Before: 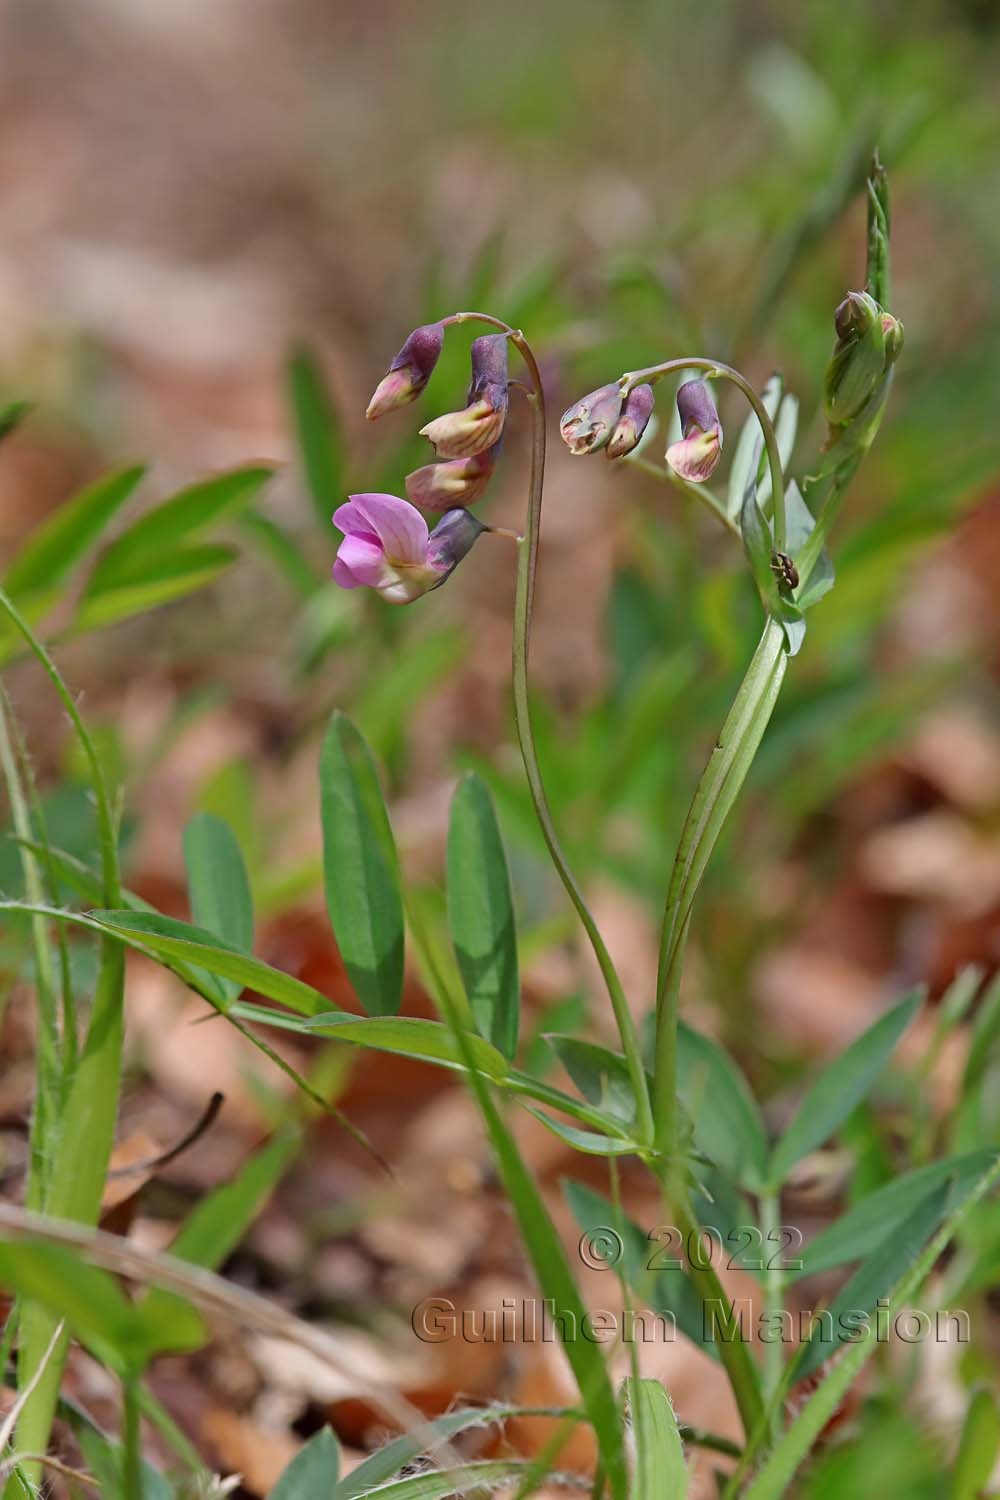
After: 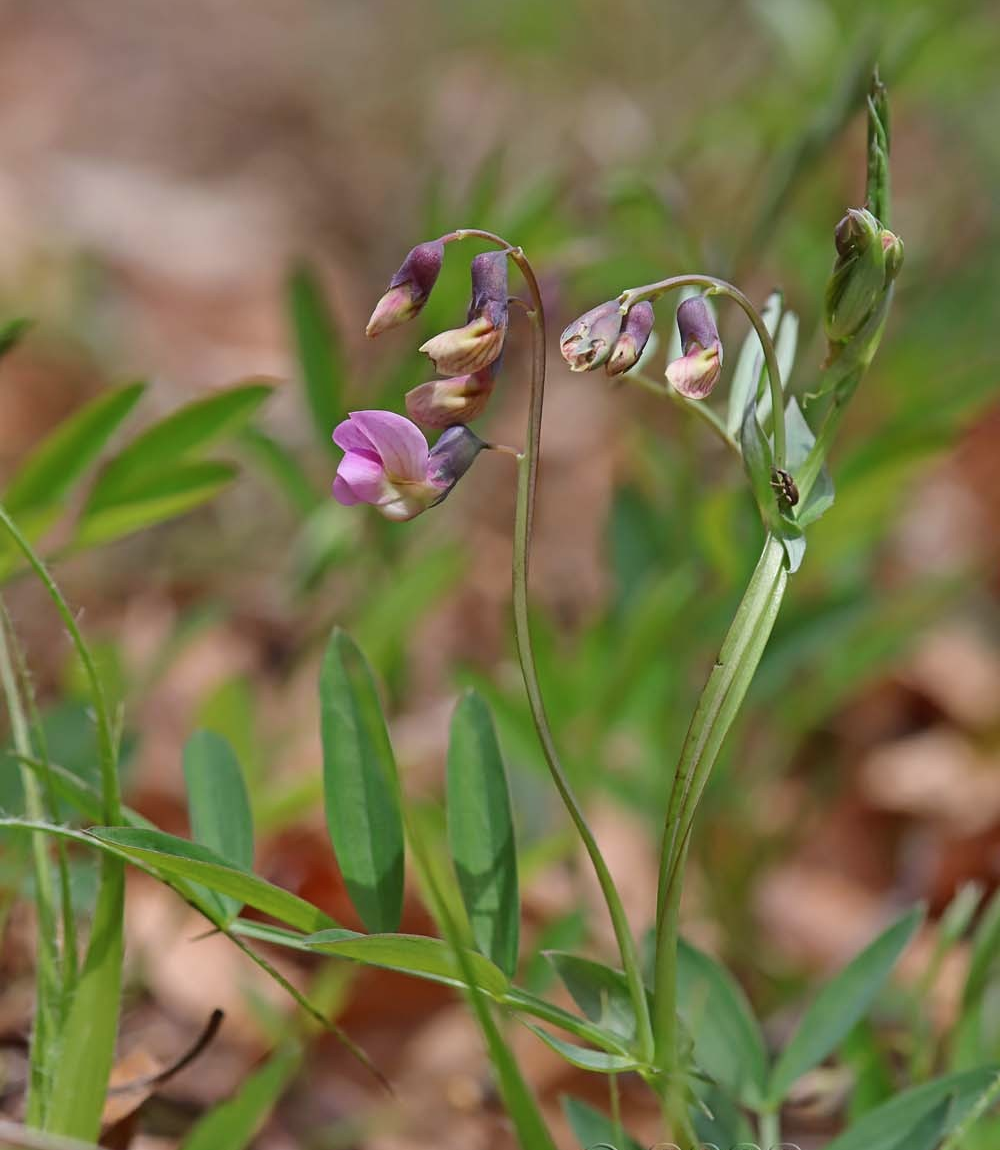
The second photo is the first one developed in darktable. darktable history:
contrast brightness saturation: saturation -0.055
crop: top 5.568%, bottom 17.707%
